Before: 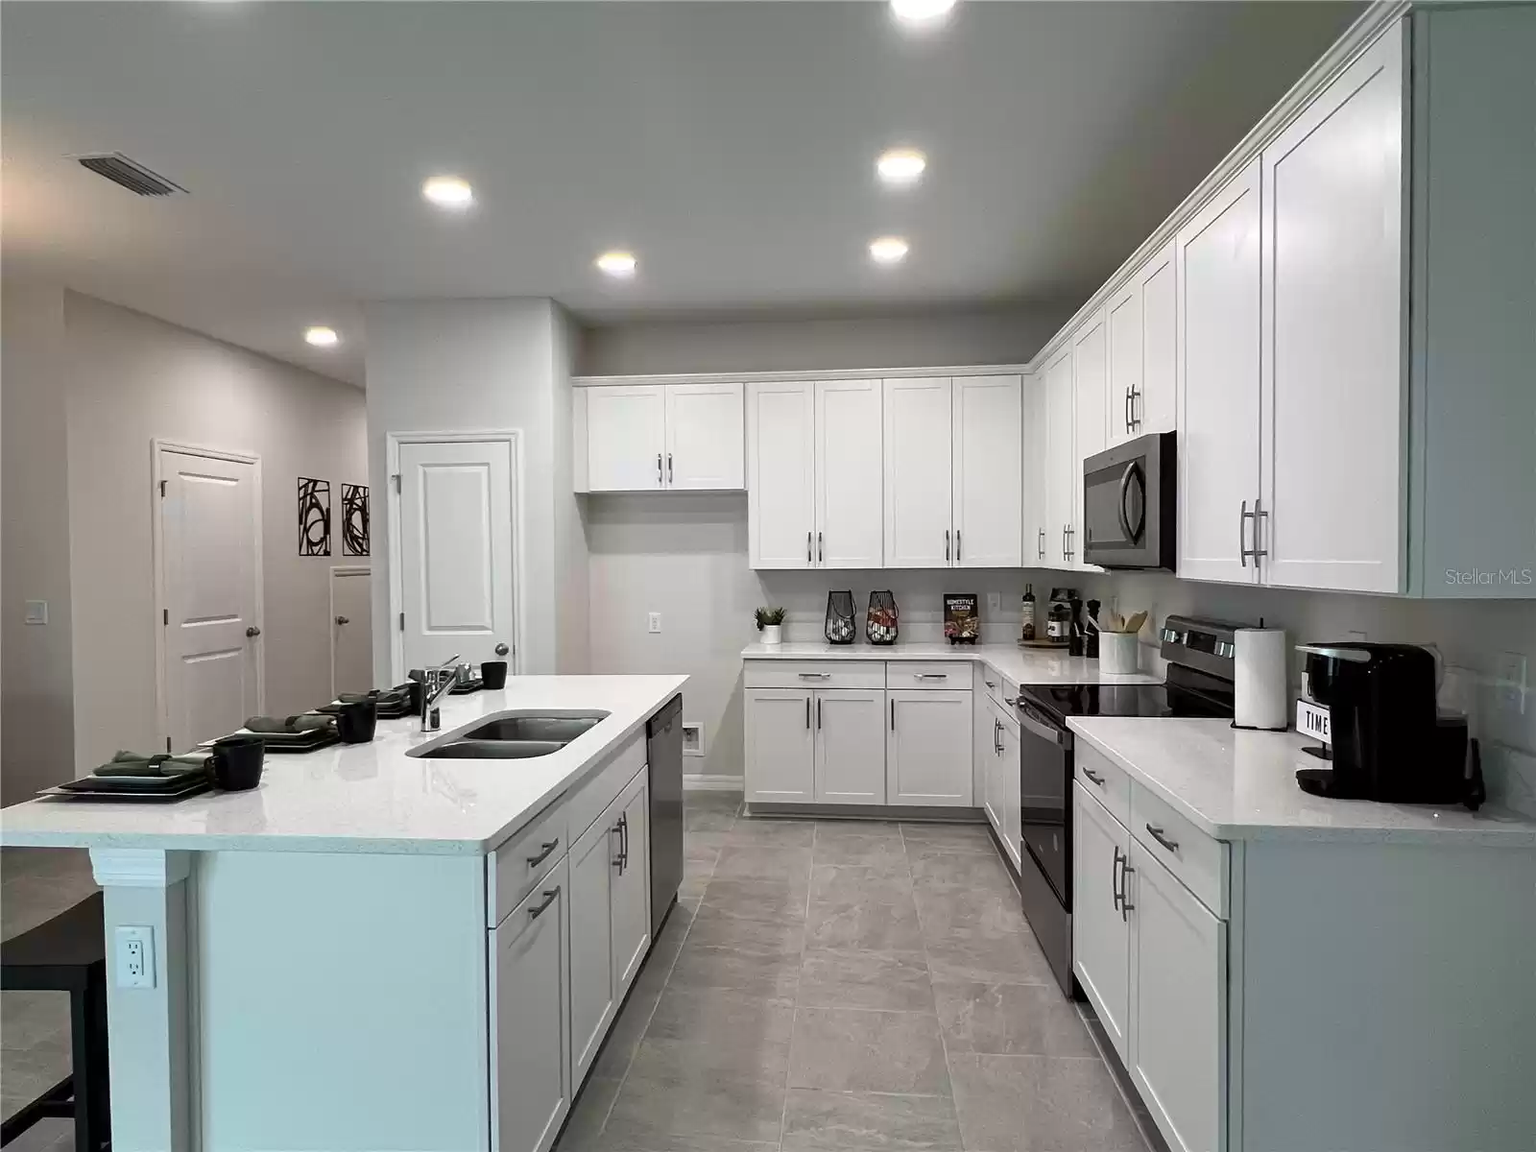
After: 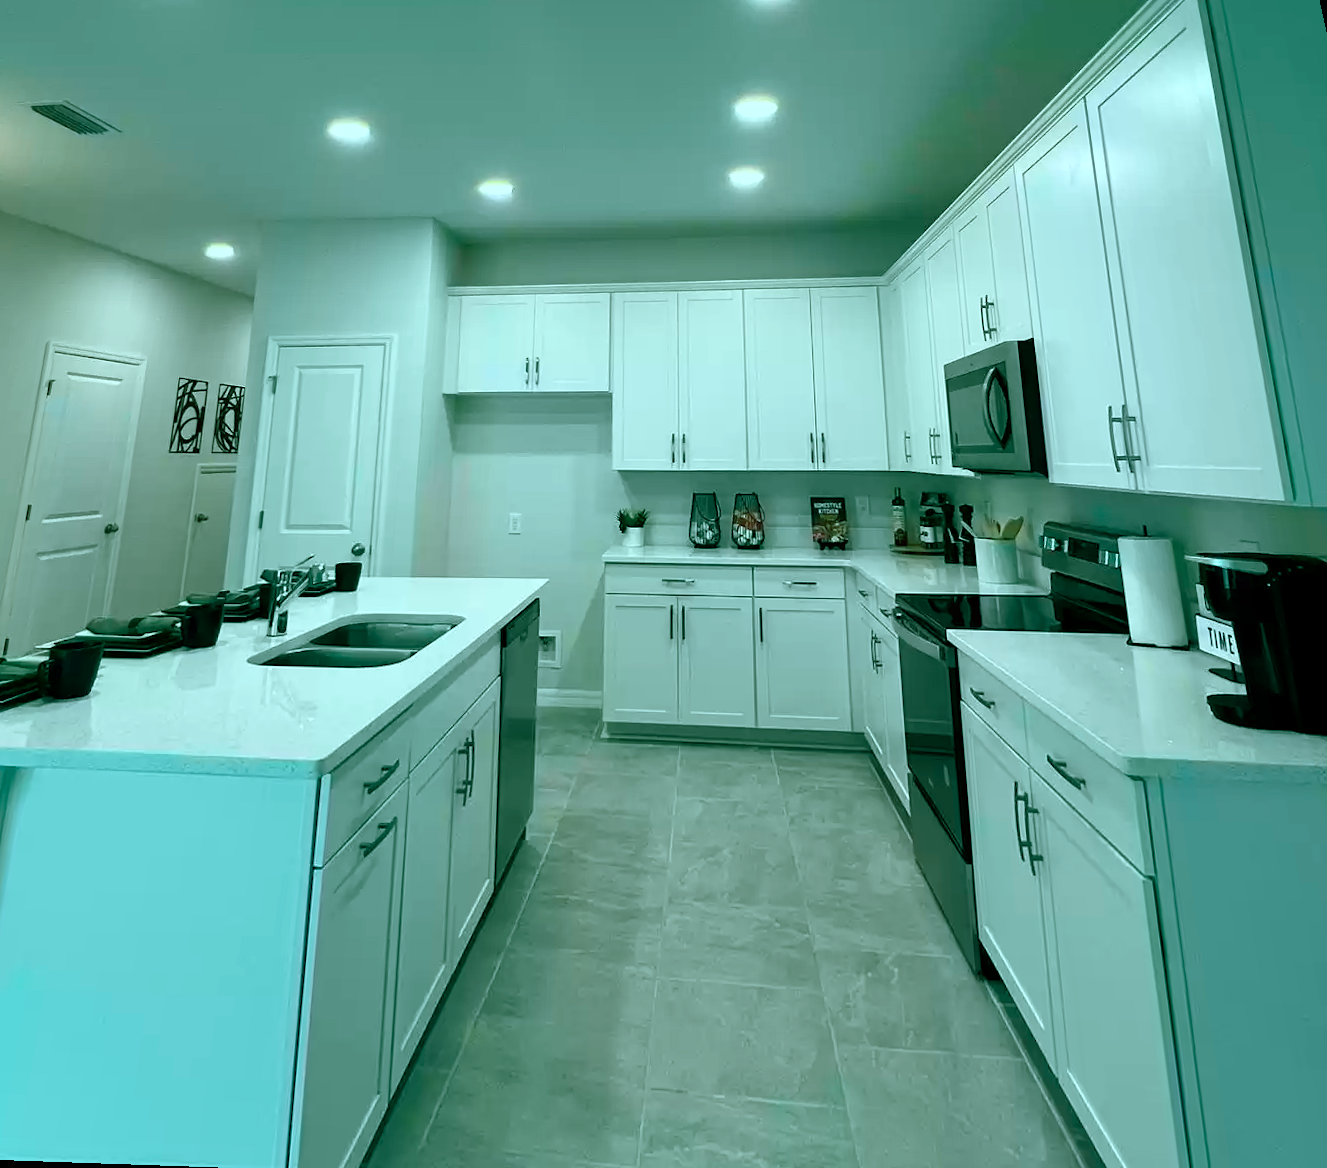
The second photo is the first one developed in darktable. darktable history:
rotate and perspective: rotation 0.72°, lens shift (vertical) -0.352, lens shift (horizontal) -0.051, crop left 0.152, crop right 0.859, crop top 0.019, crop bottom 0.964
color balance rgb: shadows lift › chroma 11.71%, shadows lift › hue 133.46°, power › chroma 2.15%, power › hue 166.83°, highlights gain › chroma 4%, highlights gain › hue 200.2°, perceptual saturation grading › global saturation 18.05%
